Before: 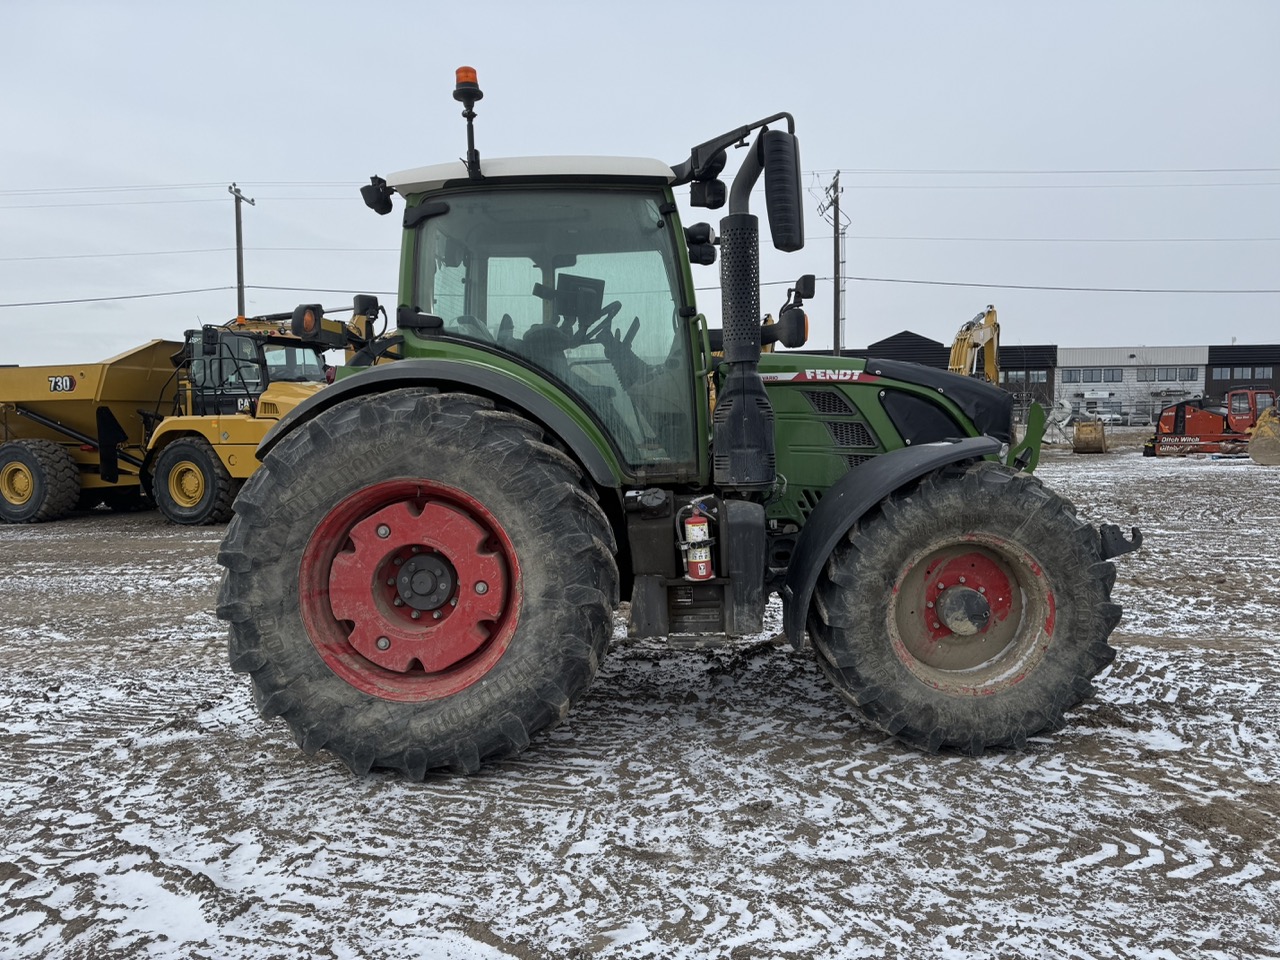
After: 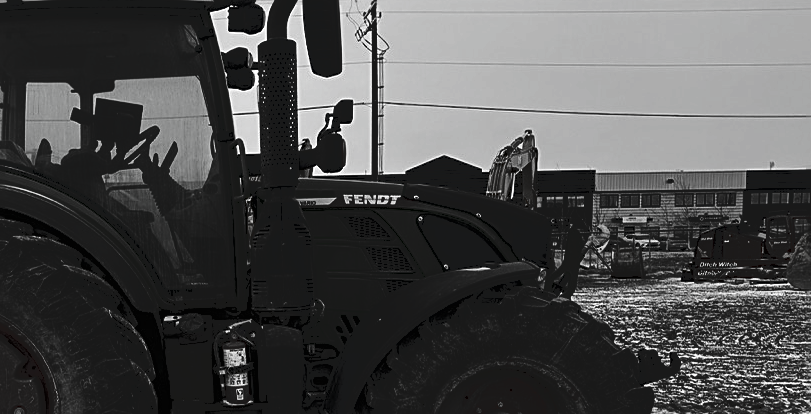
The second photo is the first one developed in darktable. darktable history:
tone curve: curves: ch0 [(0, 0) (0.003, 0.085) (0.011, 0.086) (0.025, 0.086) (0.044, 0.088) (0.069, 0.093) (0.1, 0.102) (0.136, 0.12) (0.177, 0.157) (0.224, 0.203) (0.277, 0.277) (0.335, 0.36) (0.399, 0.463) (0.468, 0.559) (0.543, 0.626) (0.623, 0.703) (0.709, 0.789) (0.801, 0.869) (0.898, 0.927) (1, 1)], color space Lab, linked channels
crop: left 36.133%, top 18.306%, right 0.441%, bottom 38.533%
sharpen: on, module defaults
contrast brightness saturation: contrast -0.037, brightness -0.584, saturation -0.982
